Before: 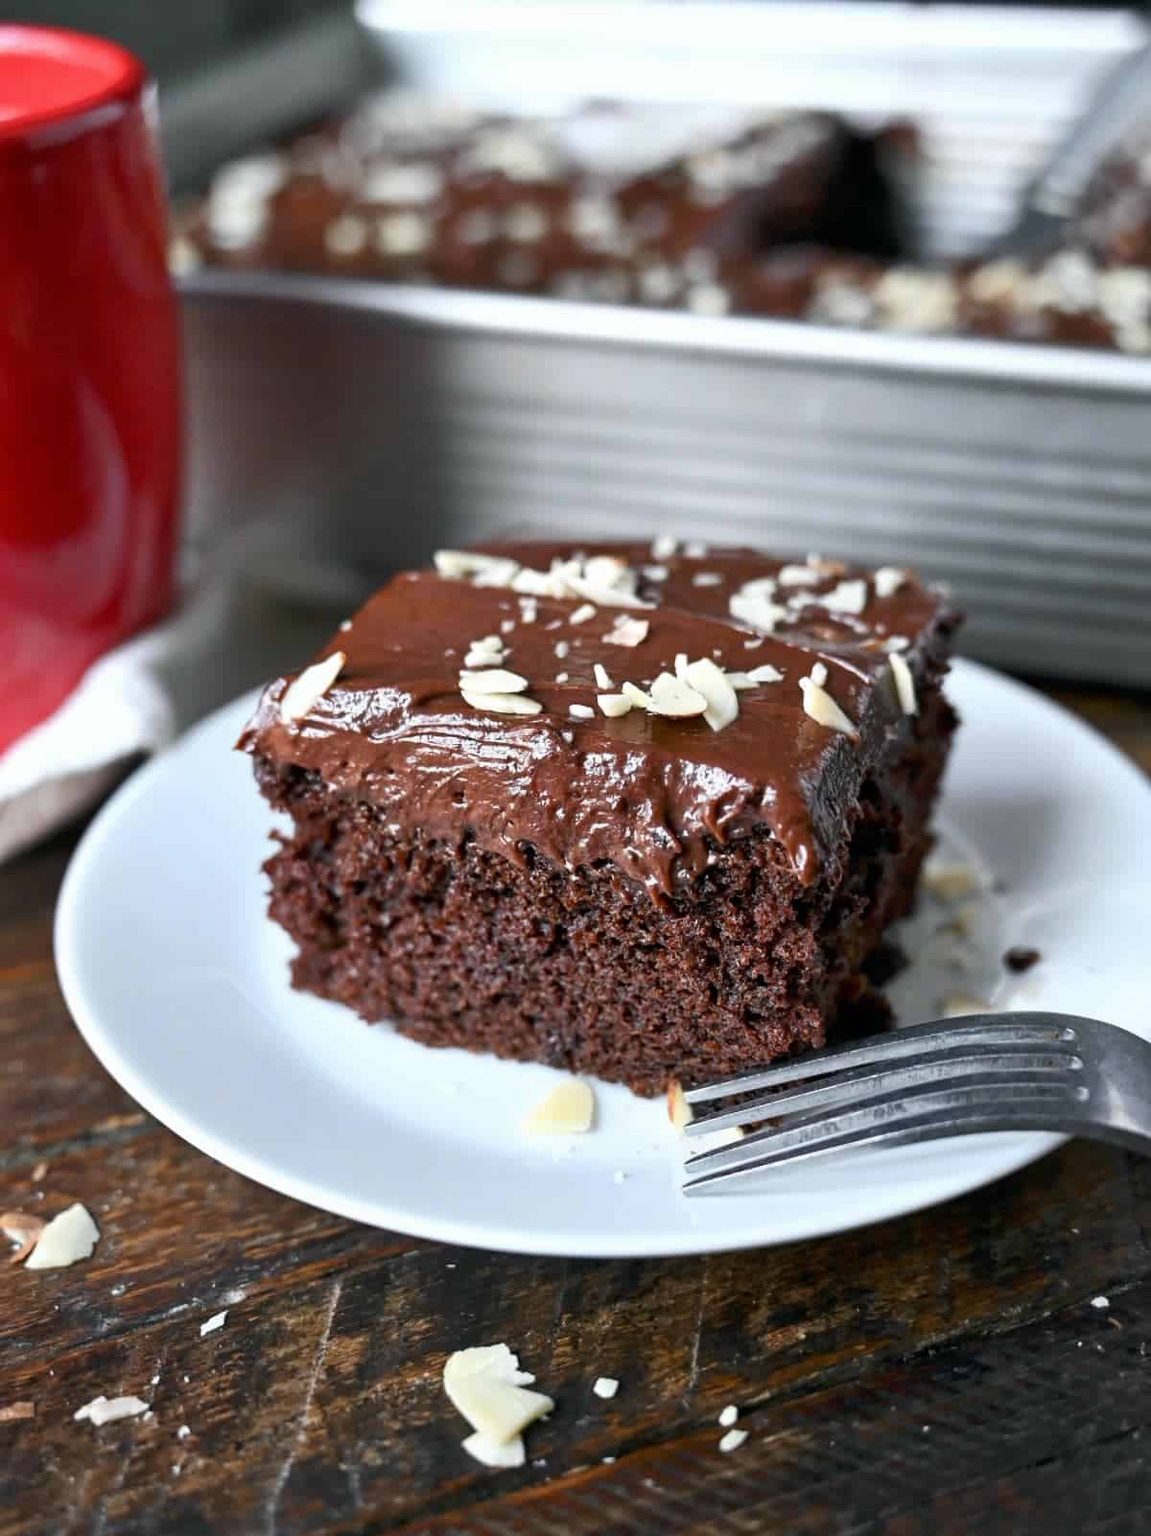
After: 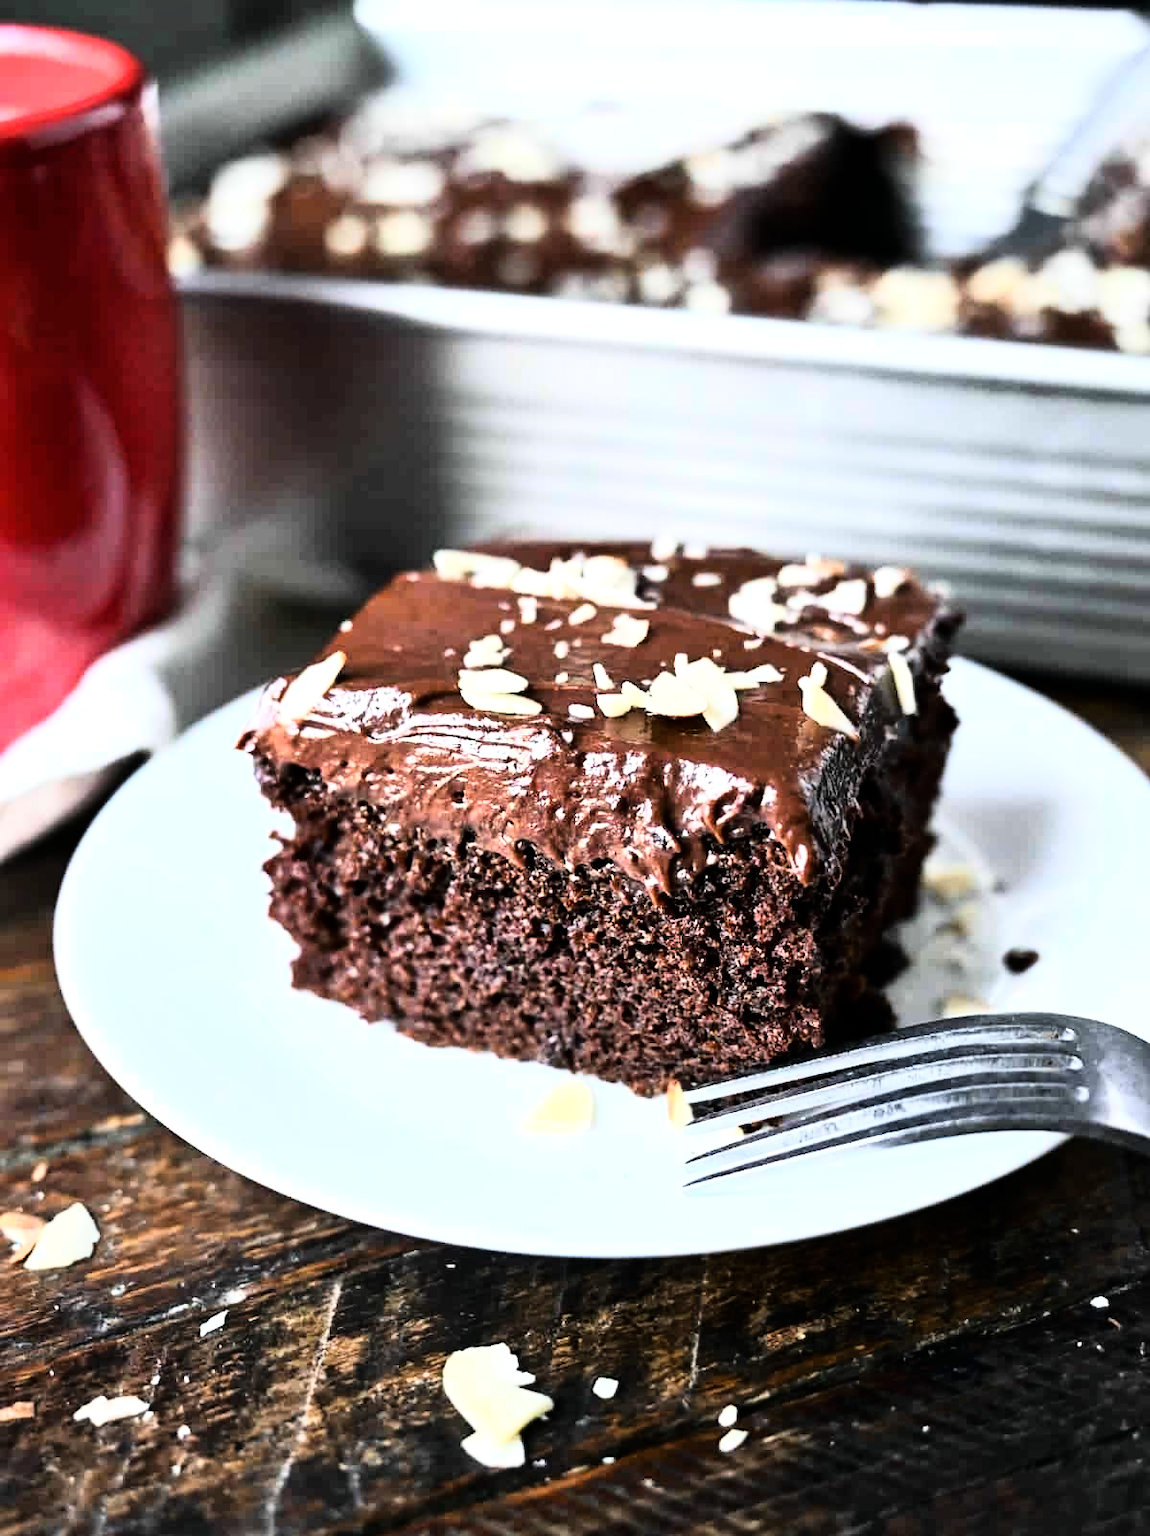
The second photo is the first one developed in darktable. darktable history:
shadows and highlights: shadows 12, white point adjustment 1.2, soften with gaussian
rgb curve: curves: ch0 [(0, 0) (0.21, 0.15) (0.24, 0.21) (0.5, 0.75) (0.75, 0.96) (0.89, 0.99) (1, 1)]; ch1 [(0, 0.02) (0.21, 0.13) (0.25, 0.2) (0.5, 0.67) (0.75, 0.9) (0.89, 0.97) (1, 1)]; ch2 [(0, 0.02) (0.21, 0.13) (0.25, 0.2) (0.5, 0.67) (0.75, 0.9) (0.89, 0.97) (1, 1)], compensate middle gray true
